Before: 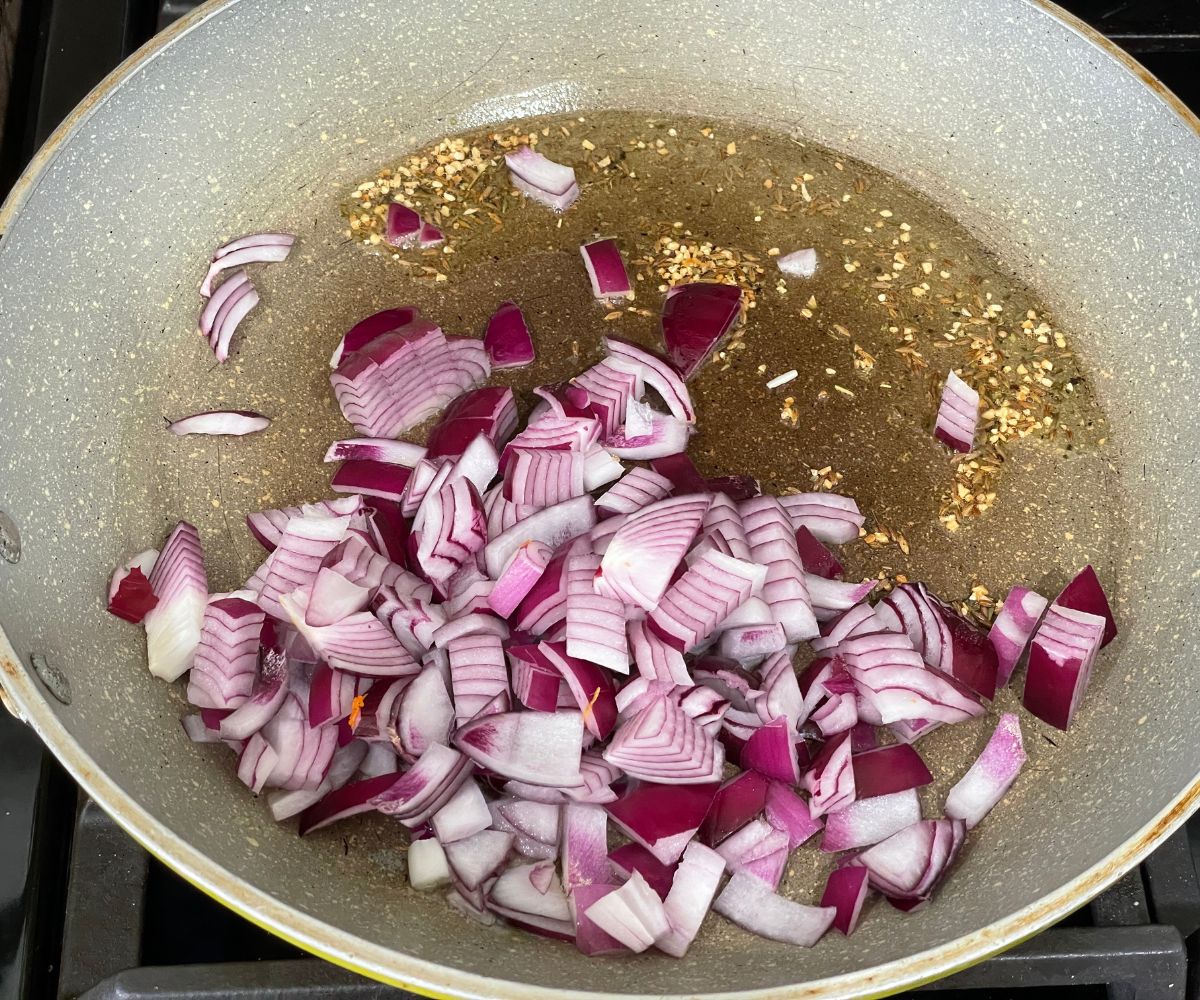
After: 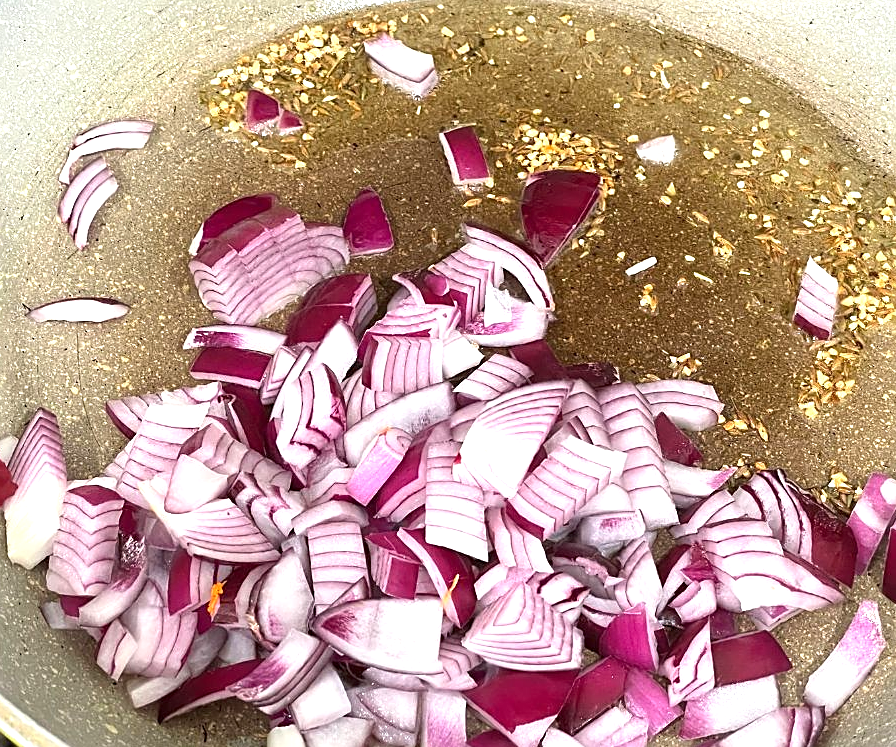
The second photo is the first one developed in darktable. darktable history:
crop and rotate: left 11.831%, top 11.346%, right 13.429%, bottom 13.899%
sharpen: on, module defaults
exposure: exposure 0.74 EV, compensate highlight preservation false
